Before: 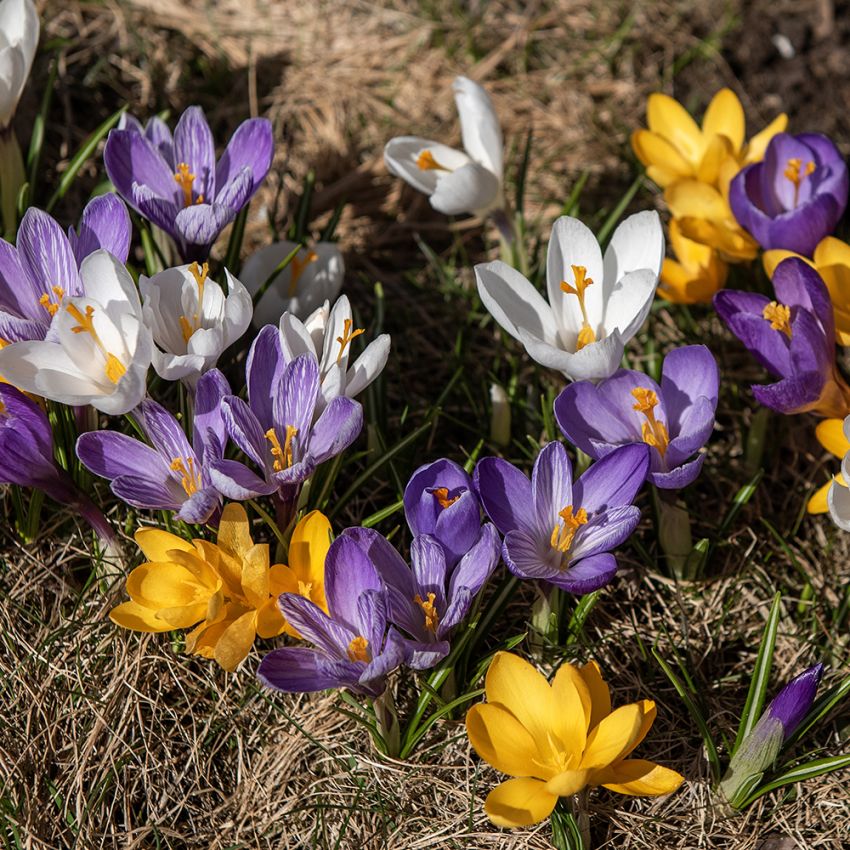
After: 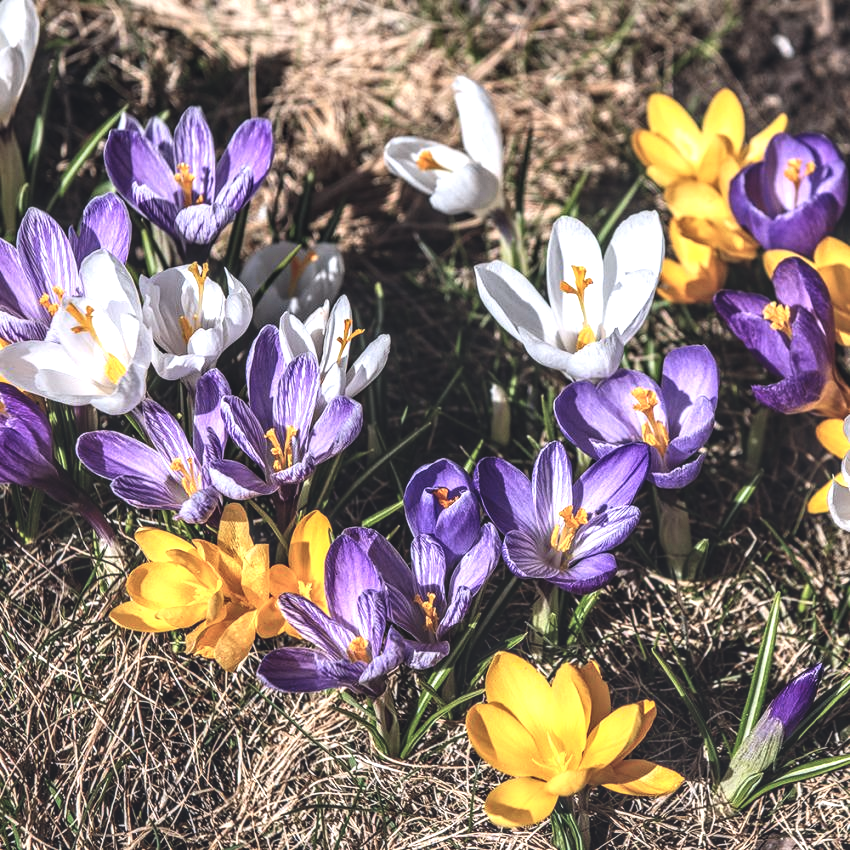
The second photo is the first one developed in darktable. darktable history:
exposure: black level correction -0.03, compensate exposure bias true, compensate highlight preservation false
local contrast: highlights 18%, detail 186%
contrast brightness saturation: contrast 0.205, brightness 0.16, saturation 0.221
color calibration: illuminant as shot in camera, x 0.358, y 0.373, temperature 4628.91 K
